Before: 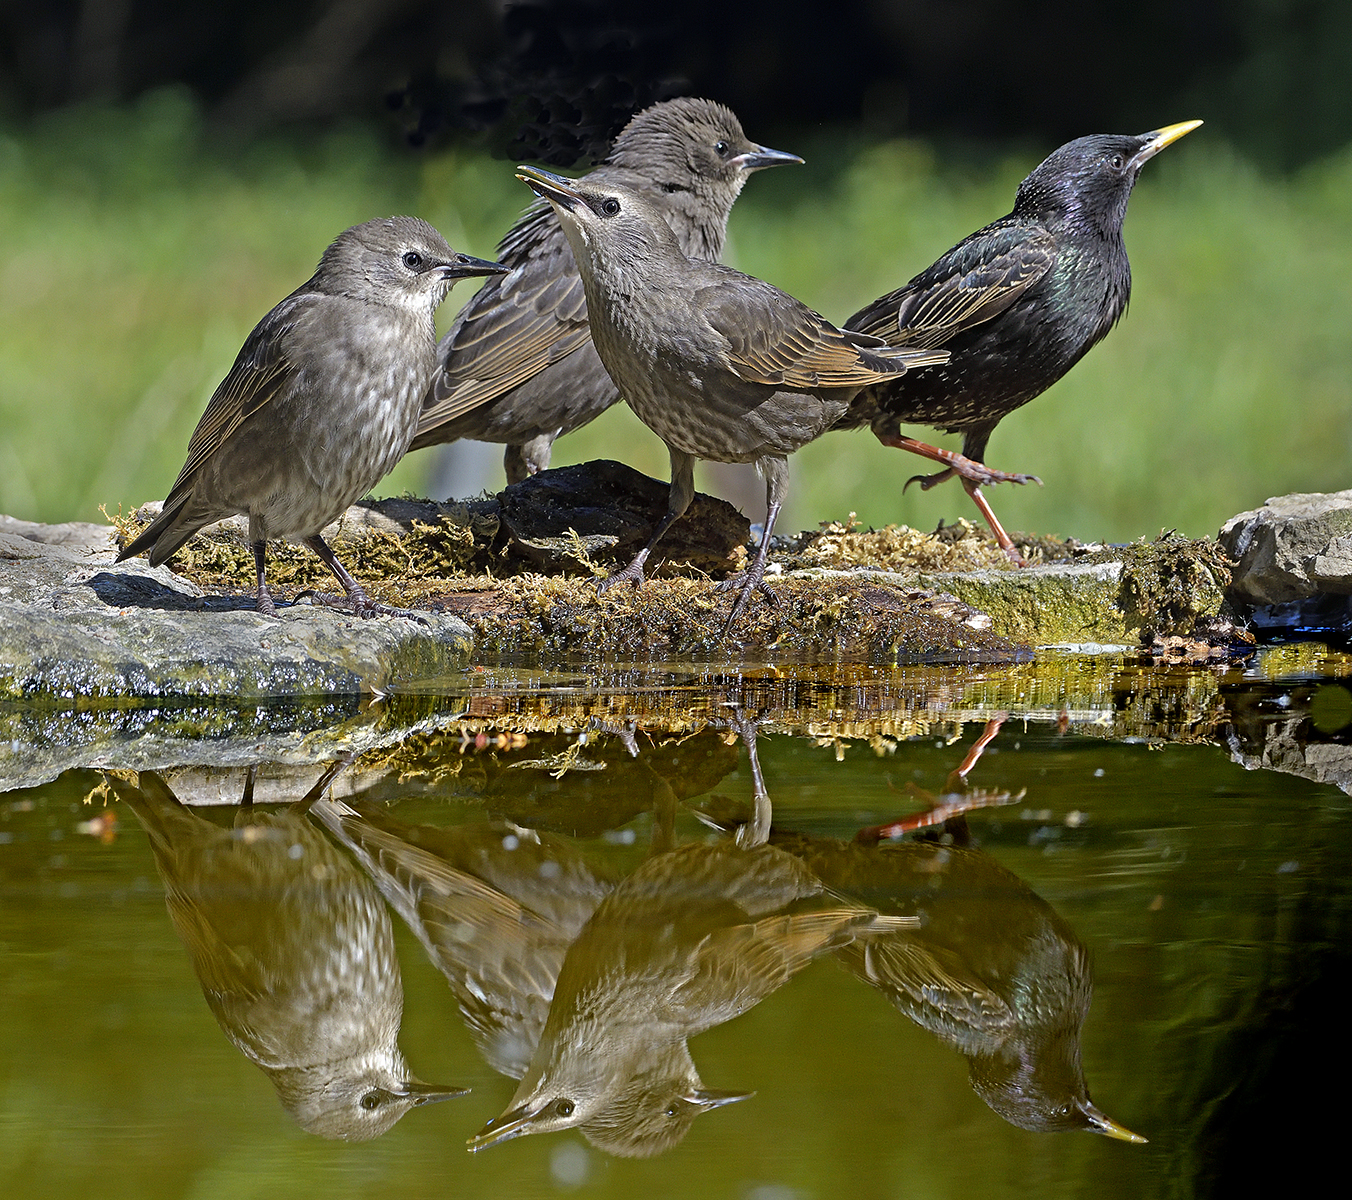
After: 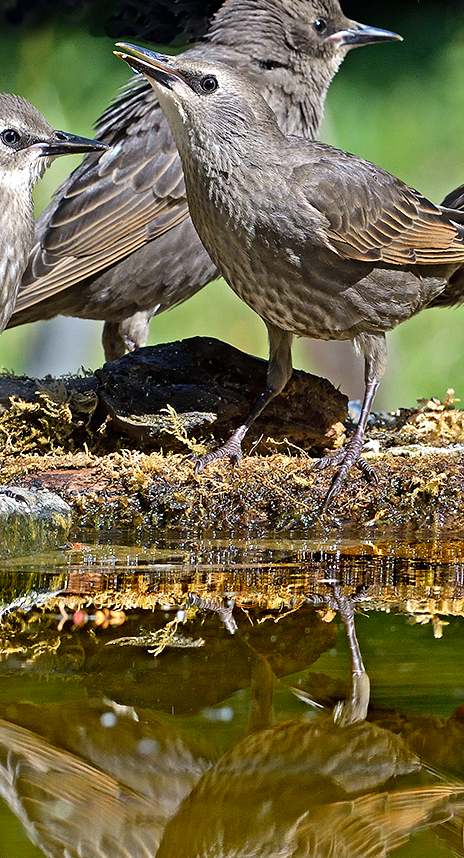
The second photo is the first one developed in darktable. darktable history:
crop and rotate: left 29.752%, top 10.324%, right 35.925%, bottom 18.104%
contrast brightness saturation: contrast 0.148, brightness 0.052
levels: black 3.75%, white 99.91%, levels [0, 0.476, 0.951]
